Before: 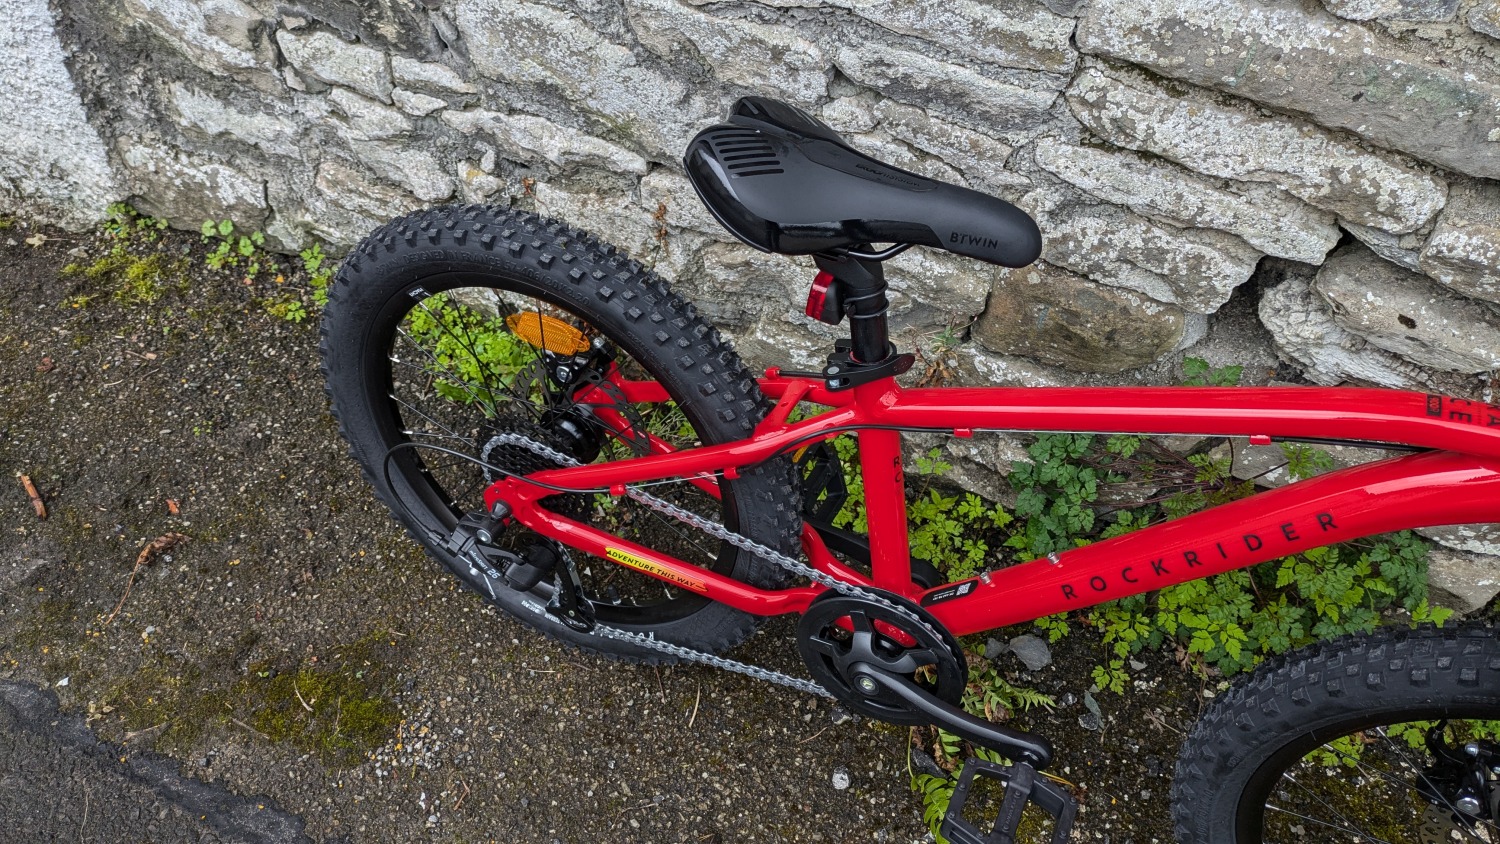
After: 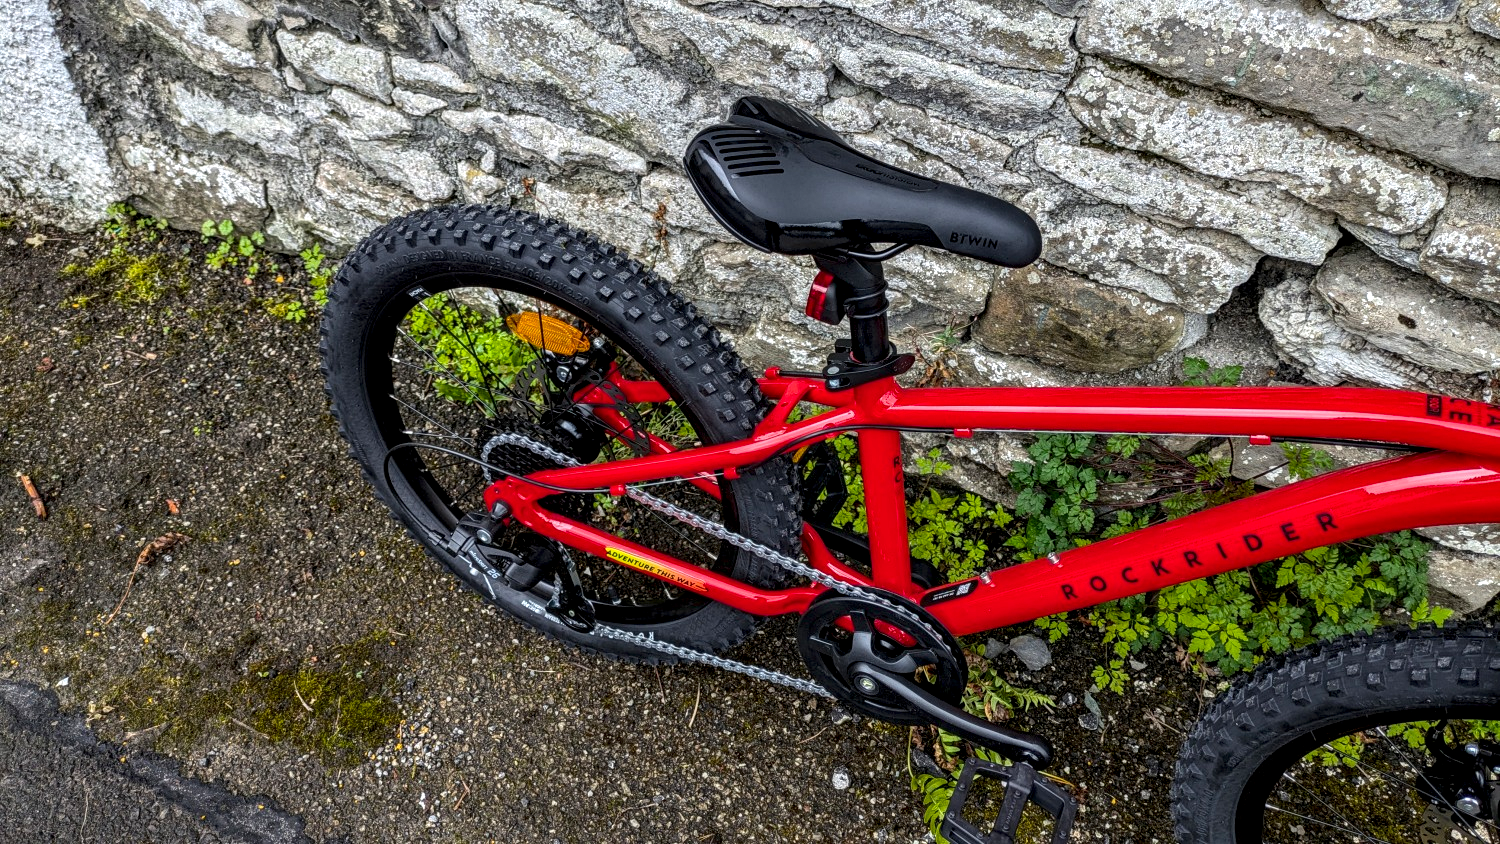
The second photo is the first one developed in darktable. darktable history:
color balance rgb: perceptual saturation grading › global saturation 25.248%
local contrast: detail 160%
